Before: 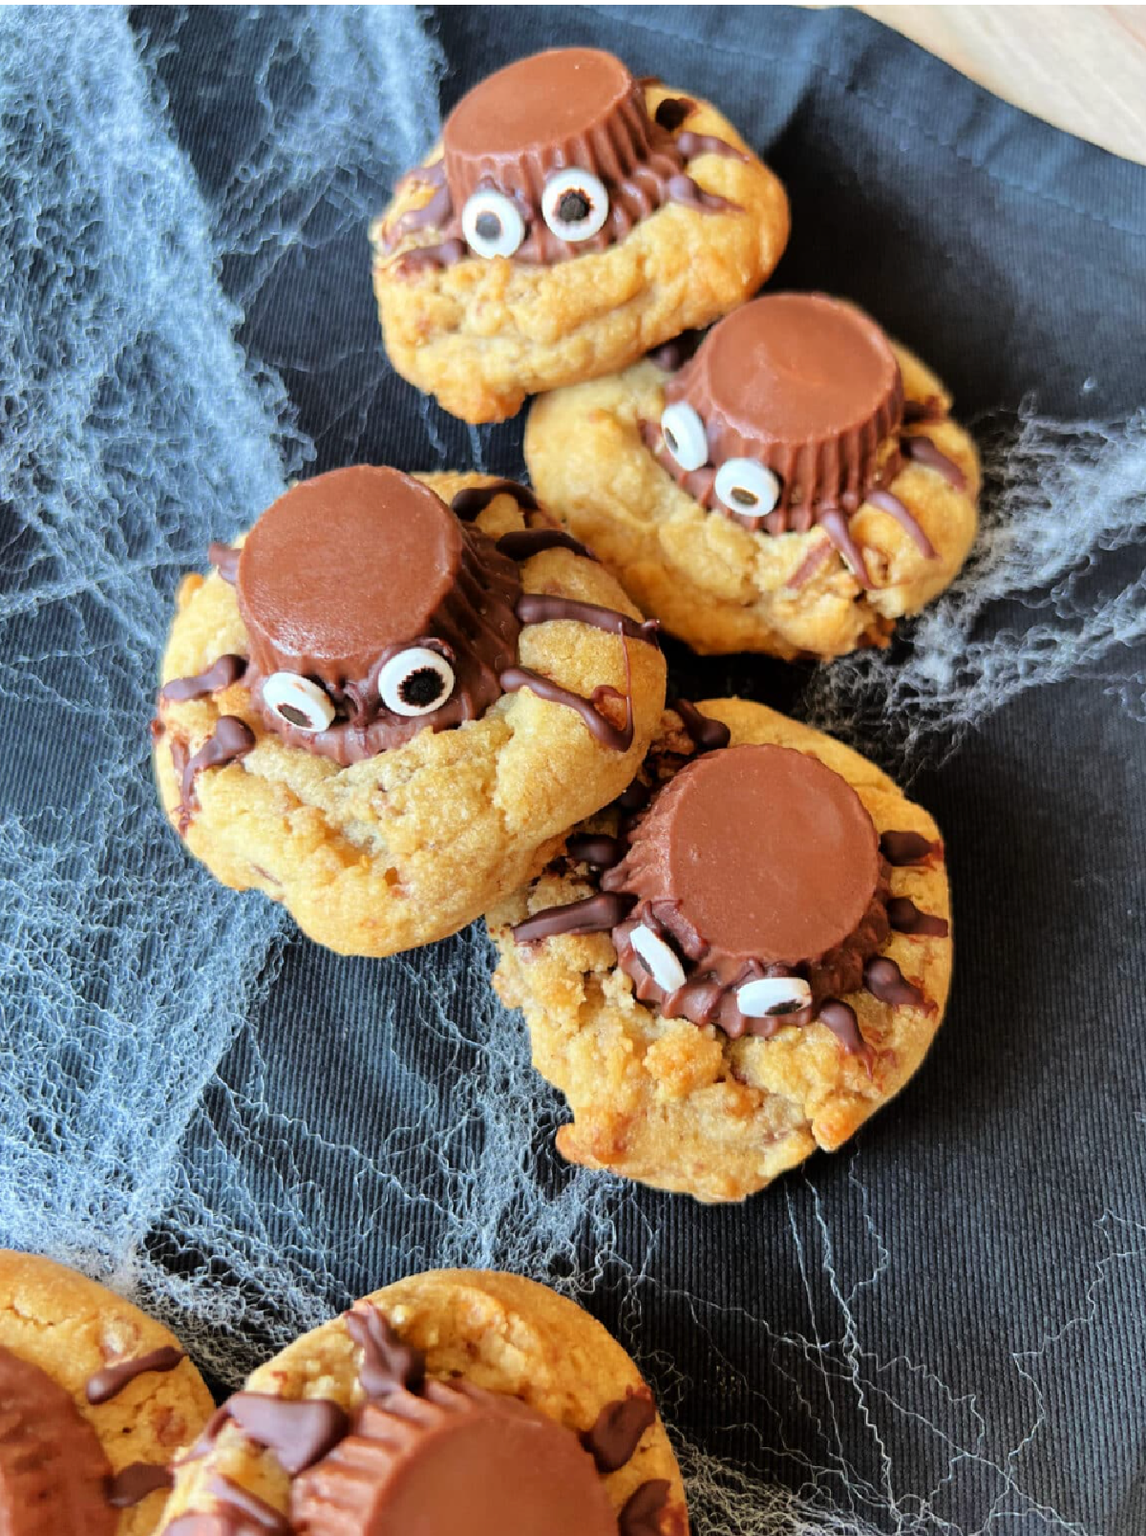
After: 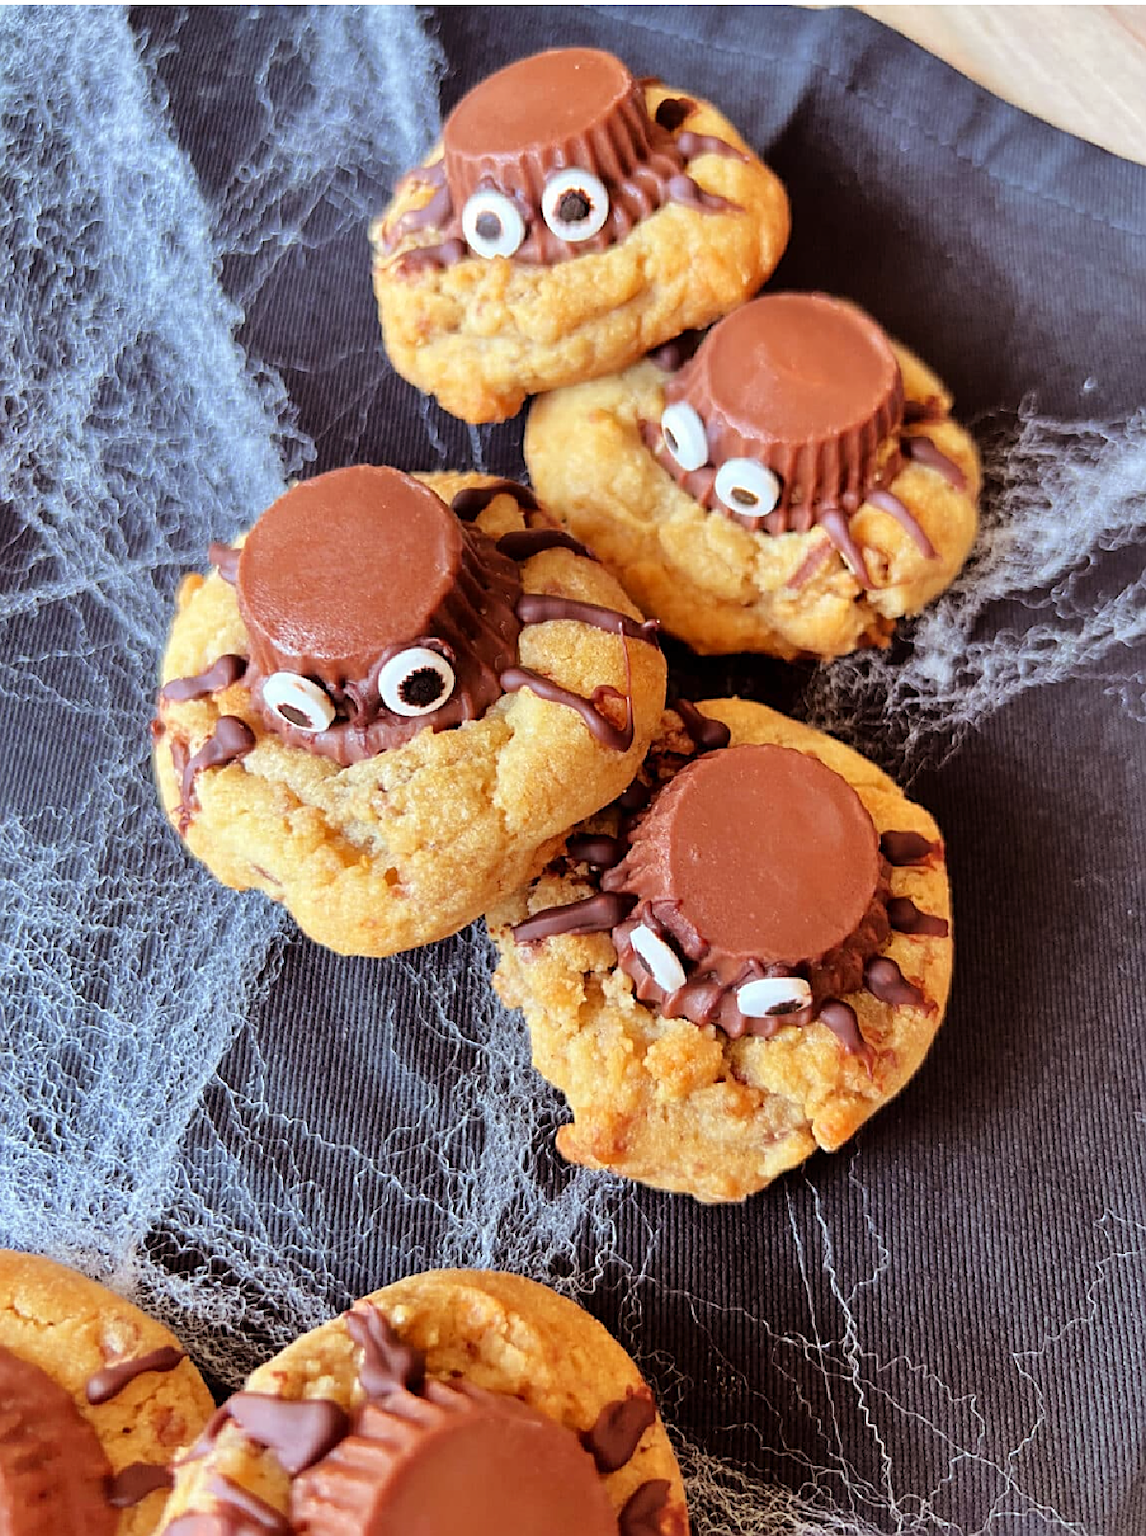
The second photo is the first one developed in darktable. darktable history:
shadows and highlights: shadows 35, highlights -35, soften with gaussian
sharpen: on, module defaults
rgb levels: mode RGB, independent channels, levels [[0, 0.474, 1], [0, 0.5, 1], [0, 0.5, 1]]
